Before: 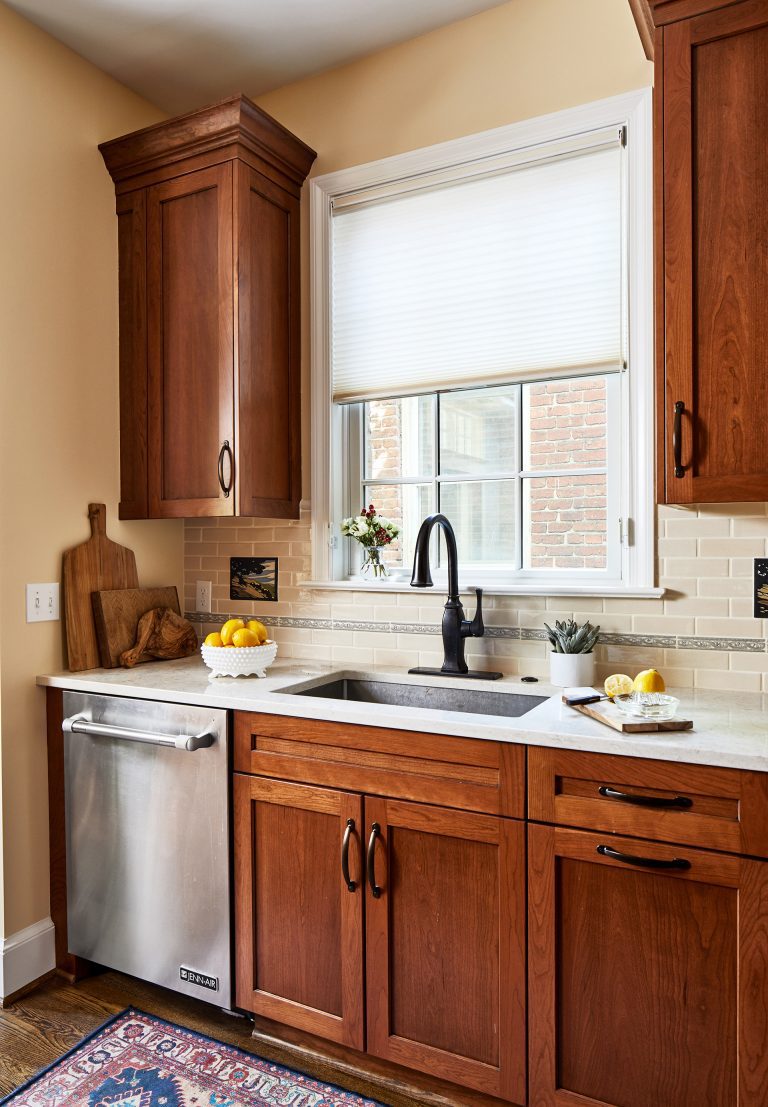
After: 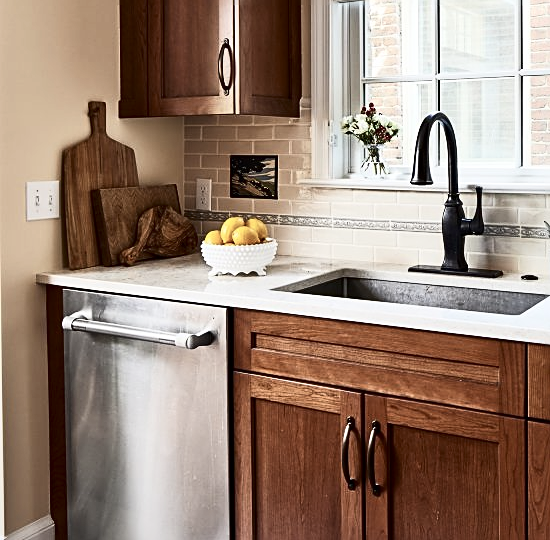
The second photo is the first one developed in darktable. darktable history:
contrast brightness saturation: contrast 0.251, saturation -0.315
sharpen: on, module defaults
crop: top 36.365%, right 28.275%, bottom 14.822%
